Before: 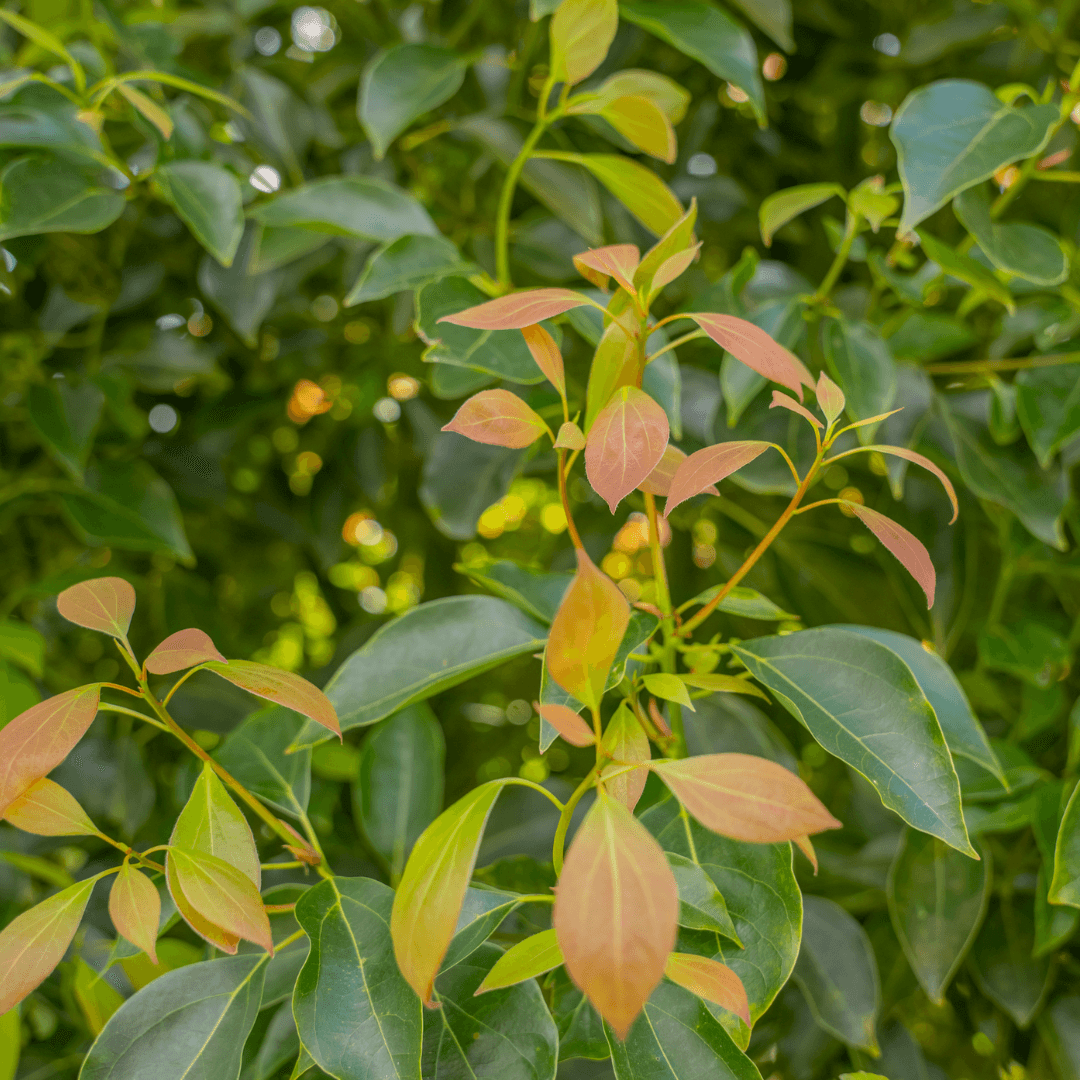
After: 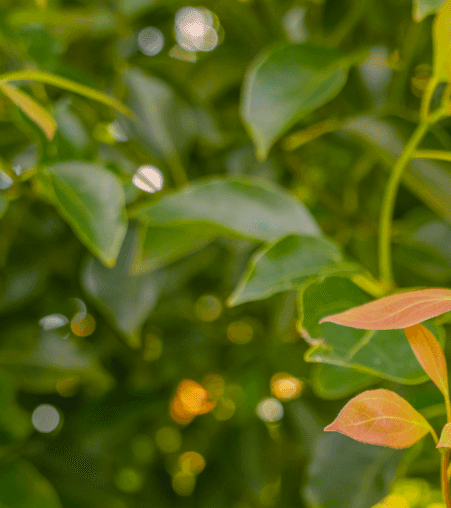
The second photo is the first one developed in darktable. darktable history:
contrast brightness saturation: saturation -0.048
crop and rotate: left 10.869%, top 0.051%, right 47.293%, bottom 52.861%
color balance rgb: highlights gain › chroma 3.088%, highlights gain › hue 54.5°, global offset › luminance 0.533%, perceptual saturation grading › global saturation 27.461%, perceptual saturation grading › highlights -27.794%, perceptual saturation grading › mid-tones 15.548%, perceptual saturation grading › shadows 34.37%
